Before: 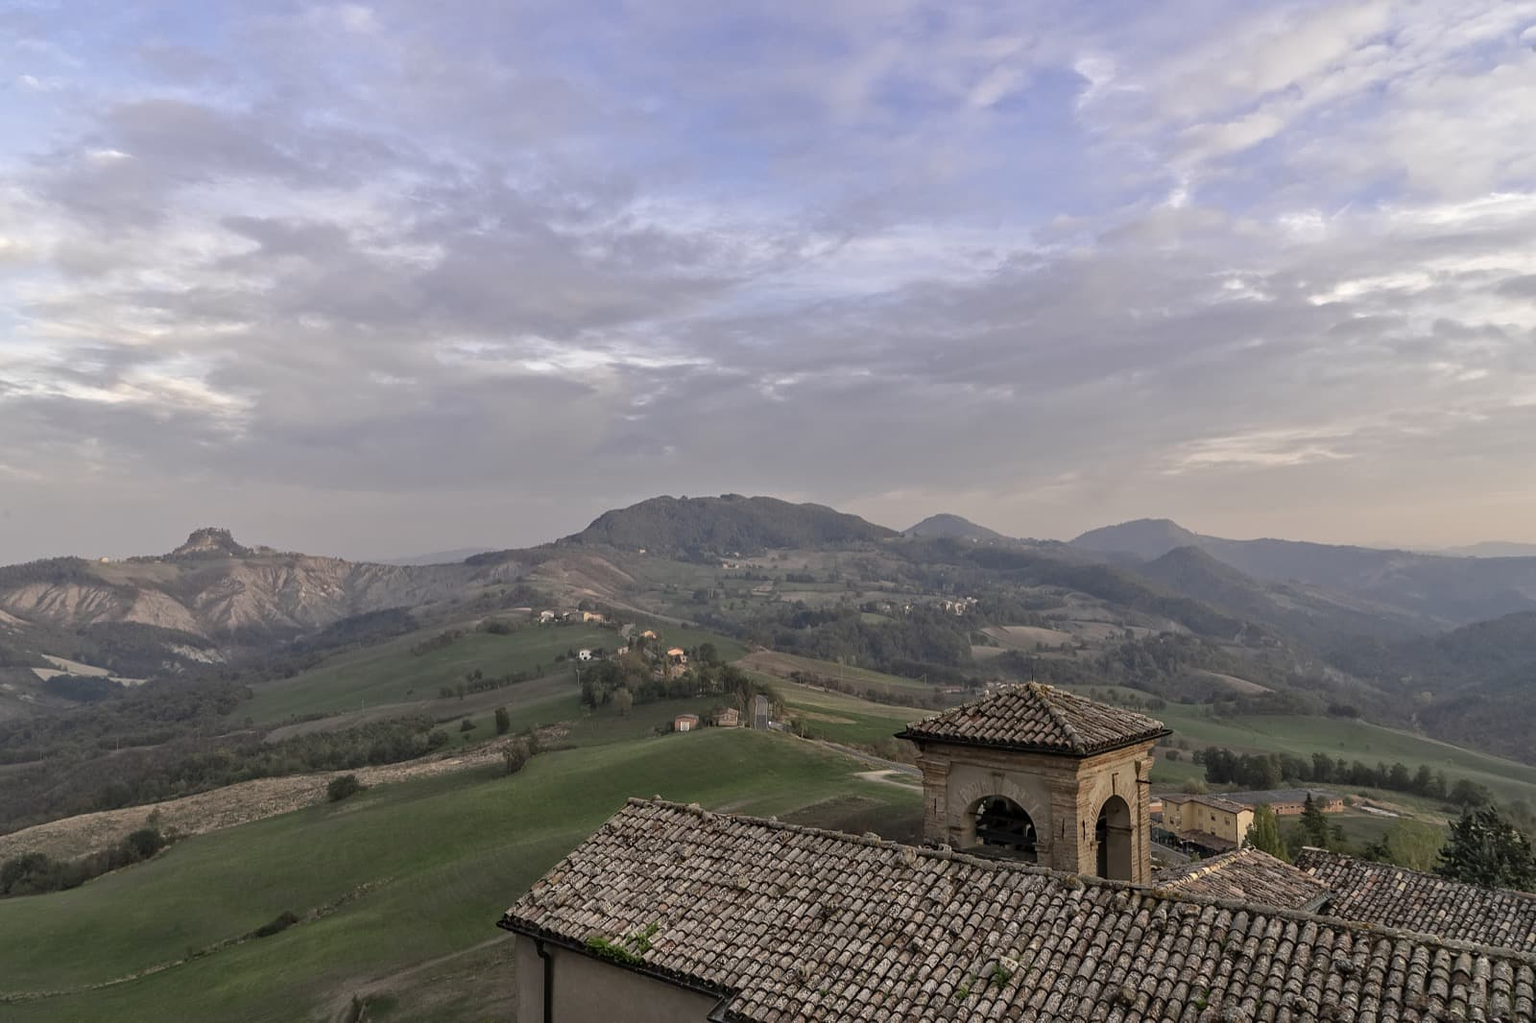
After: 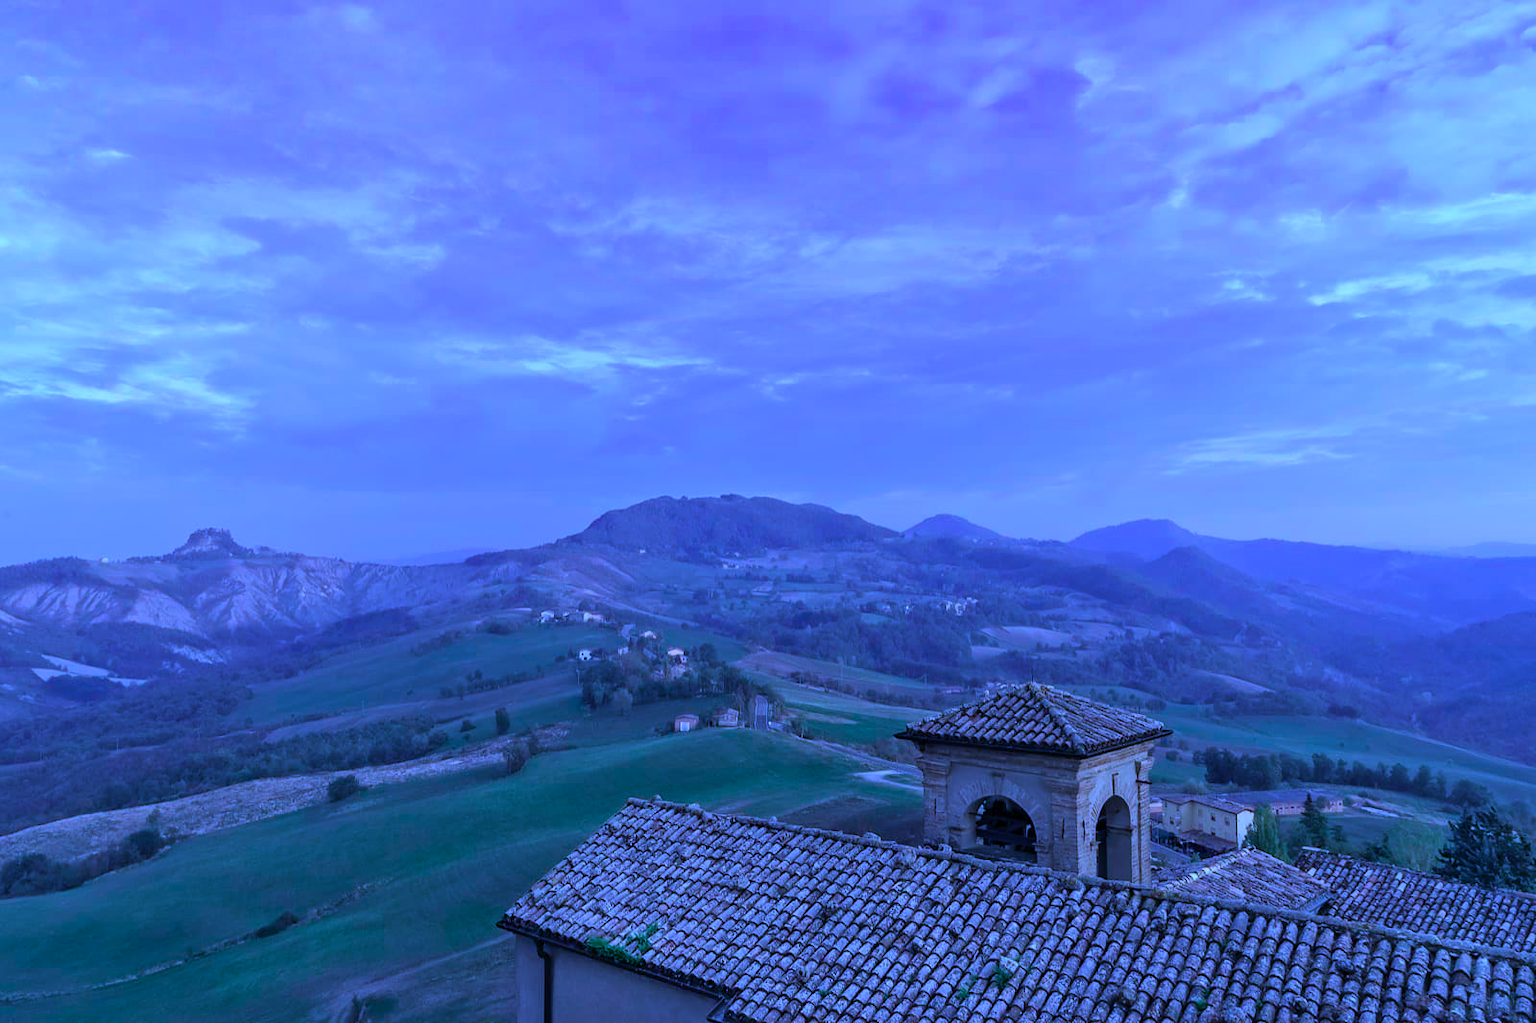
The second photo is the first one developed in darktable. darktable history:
color calibration: output R [0.948, 0.091, -0.04, 0], output G [-0.3, 1.384, -0.085, 0], output B [-0.108, 0.061, 1.08, 0], illuminant as shot in camera, x 0.484, y 0.43, temperature 2405.29 K
tone equalizer: on, module defaults
